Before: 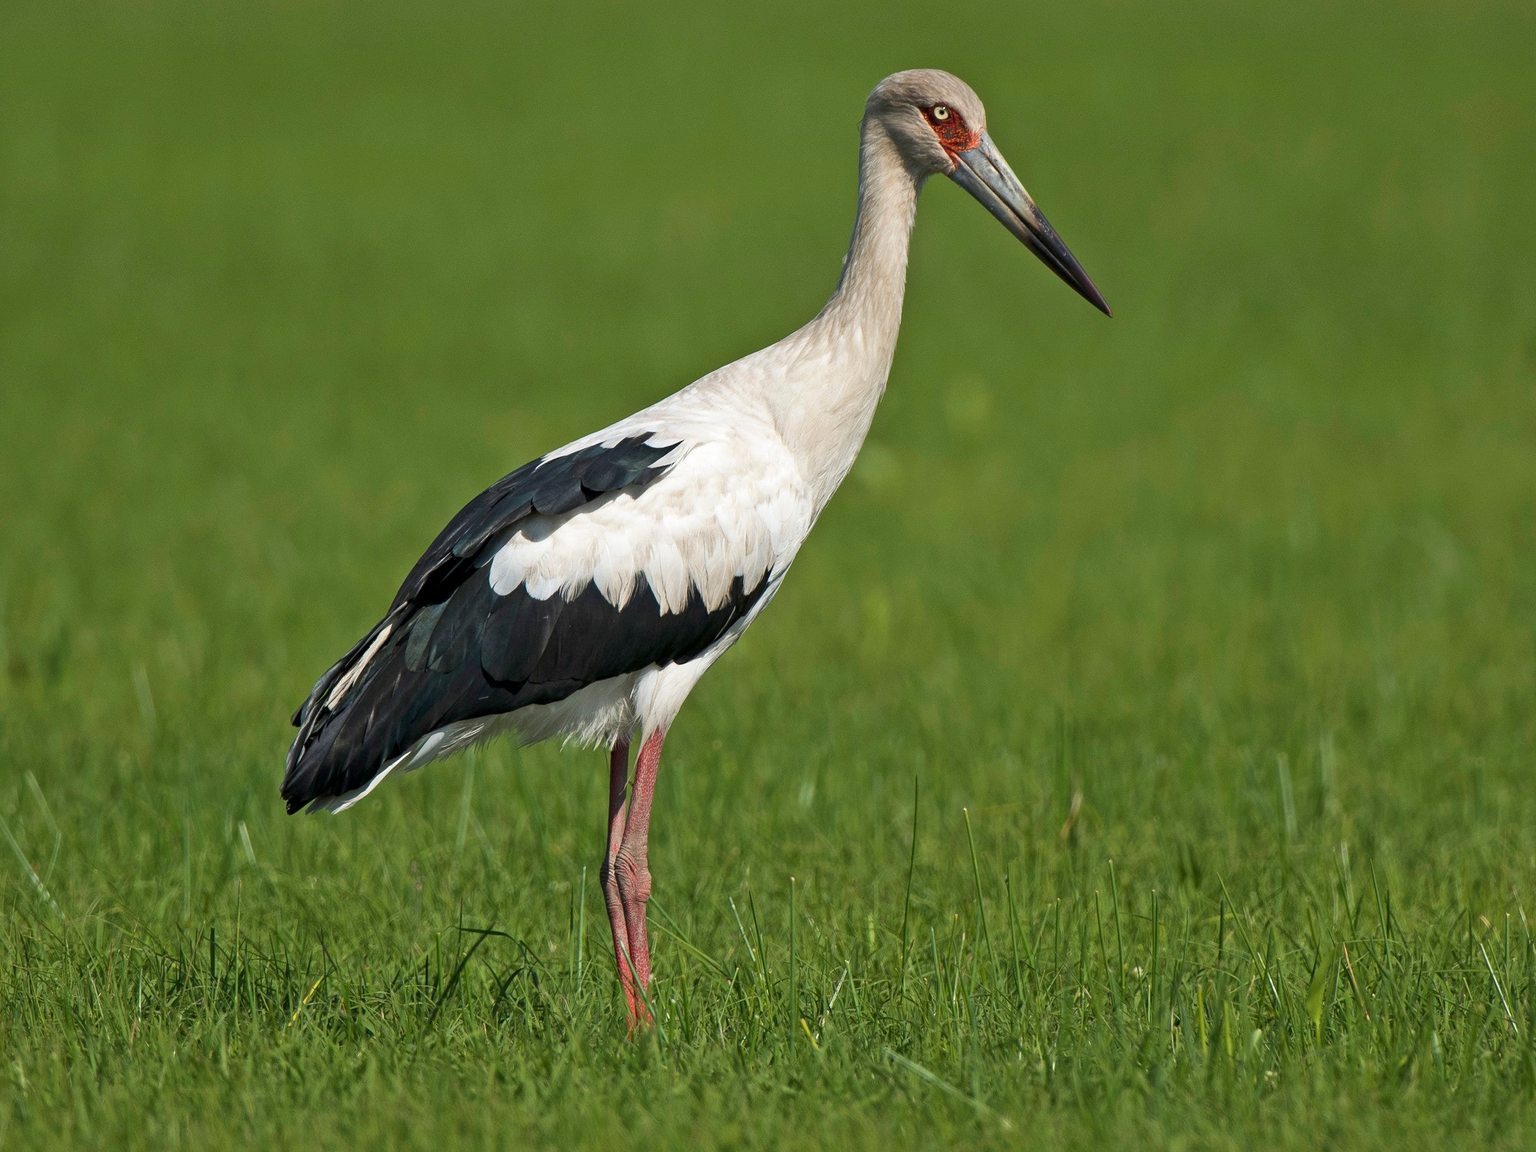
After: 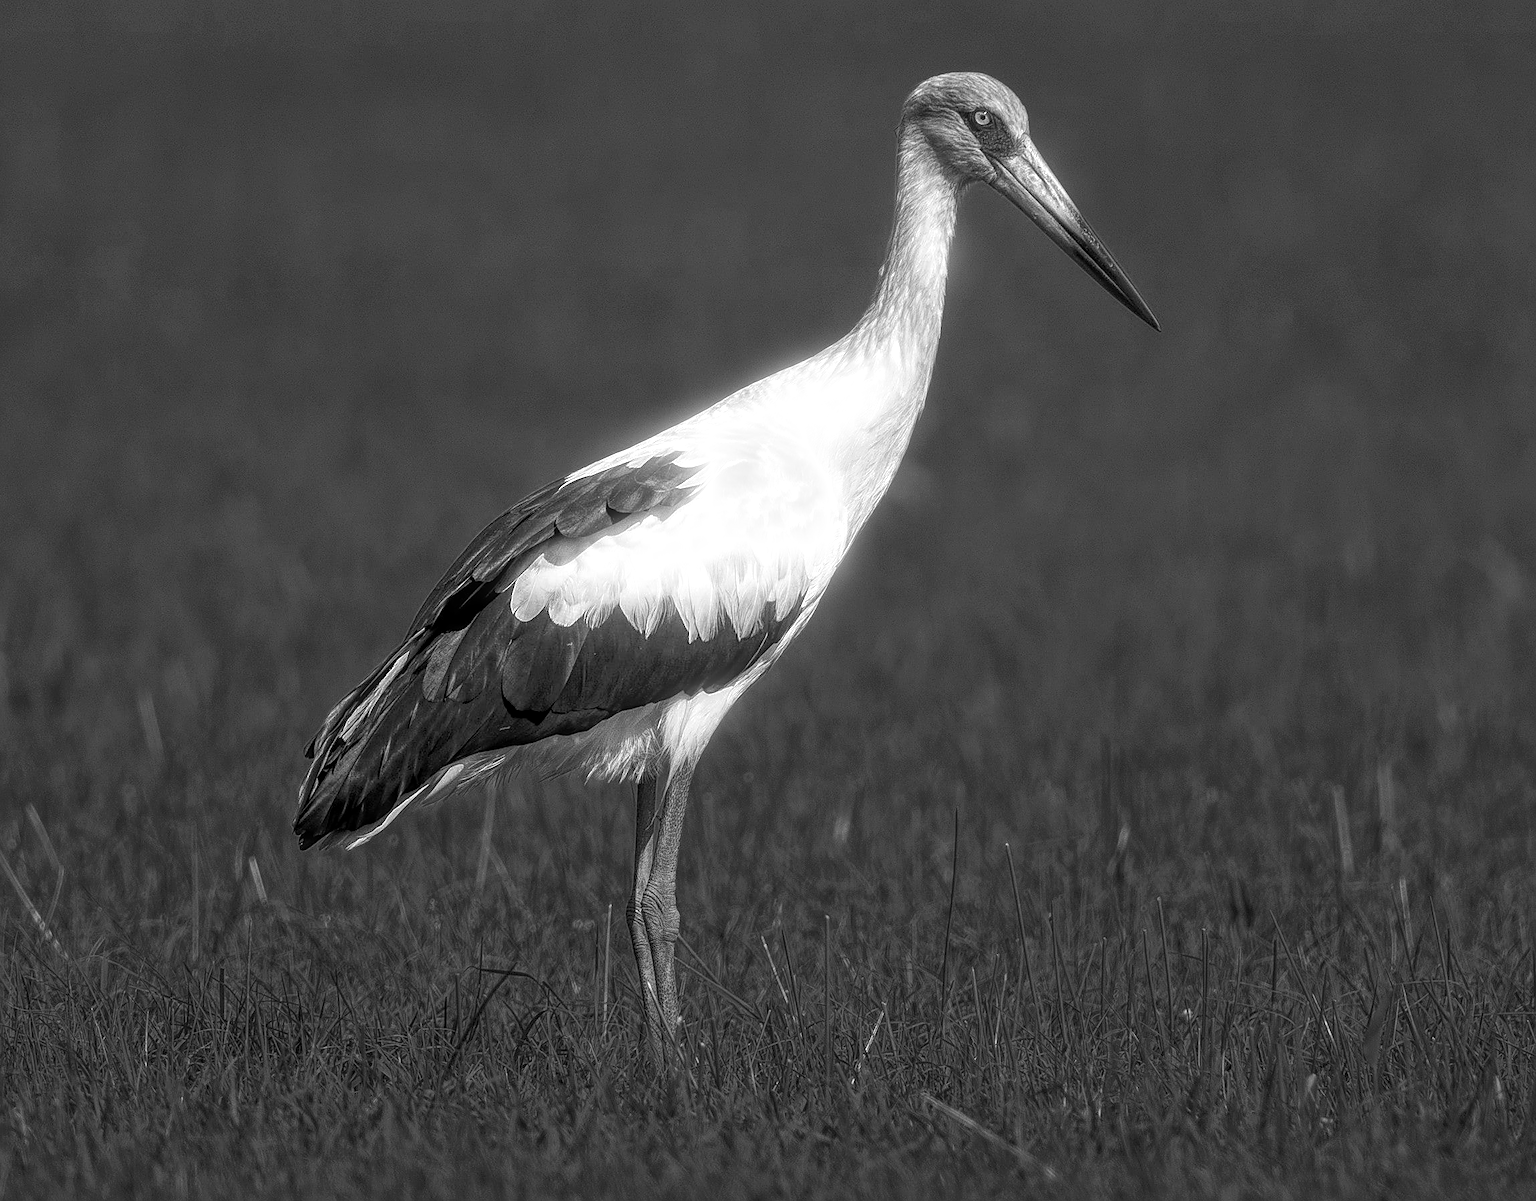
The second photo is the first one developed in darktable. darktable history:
color zones: curves: ch0 [(0.287, 0.048) (0.493, 0.484) (0.737, 0.816)]; ch1 [(0, 0) (0.143, 0) (0.286, 0) (0.429, 0) (0.571, 0) (0.714, 0) (0.857, 0)]
bloom: size 5%, threshold 95%, strength 15%
sharpen: radius 1.4, amount 1.25, threshold 0.7
crop: right 4.126%, bottom 0.031%
local contrast: highlights 20%, shadows 30%, detail 200%, midtone range 0.2
color calibration: illuminant as shot in camera, x 0.379, y 0.396, temperature 4138.76 K
graduated density: rotation -180°, offset 24.95
